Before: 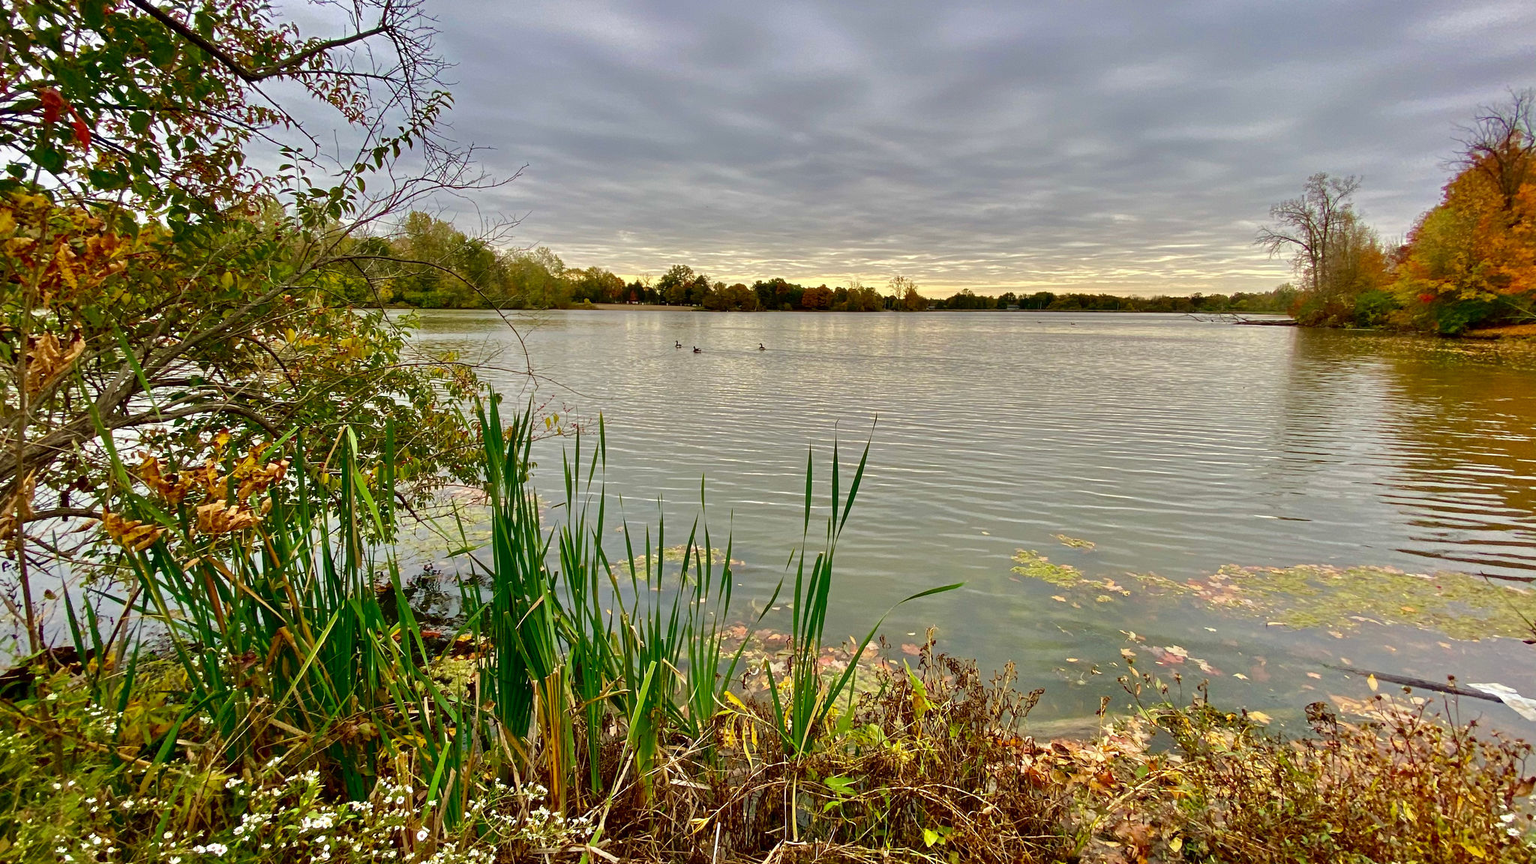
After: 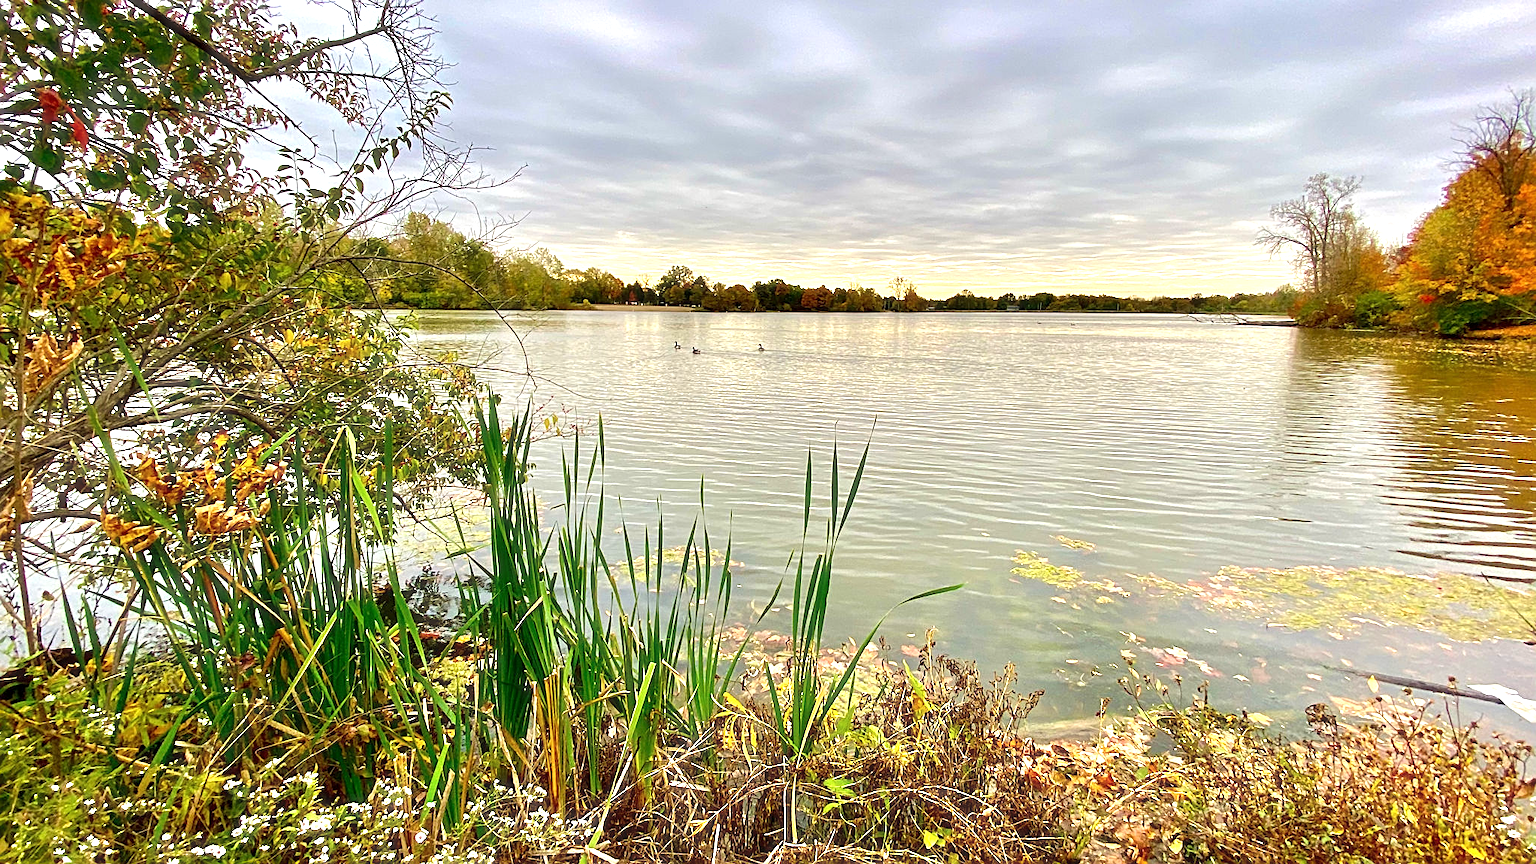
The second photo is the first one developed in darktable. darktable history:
crop: left 0.177%
haze removal: strength -0.059, compatibility mode true, adaptive false
exposure: black level correction 0.001, exposure 0.957 EV, compensate highlight preservation false
sharpen: on, module defaults
